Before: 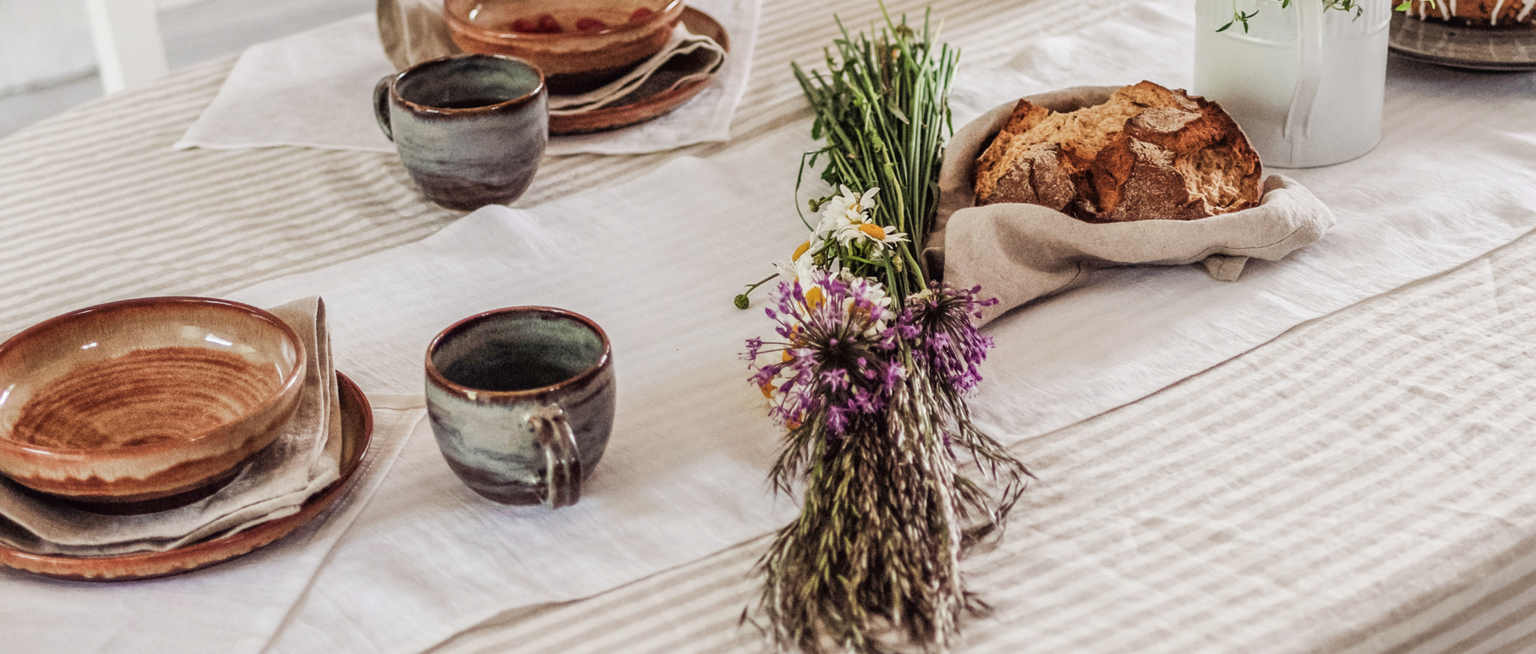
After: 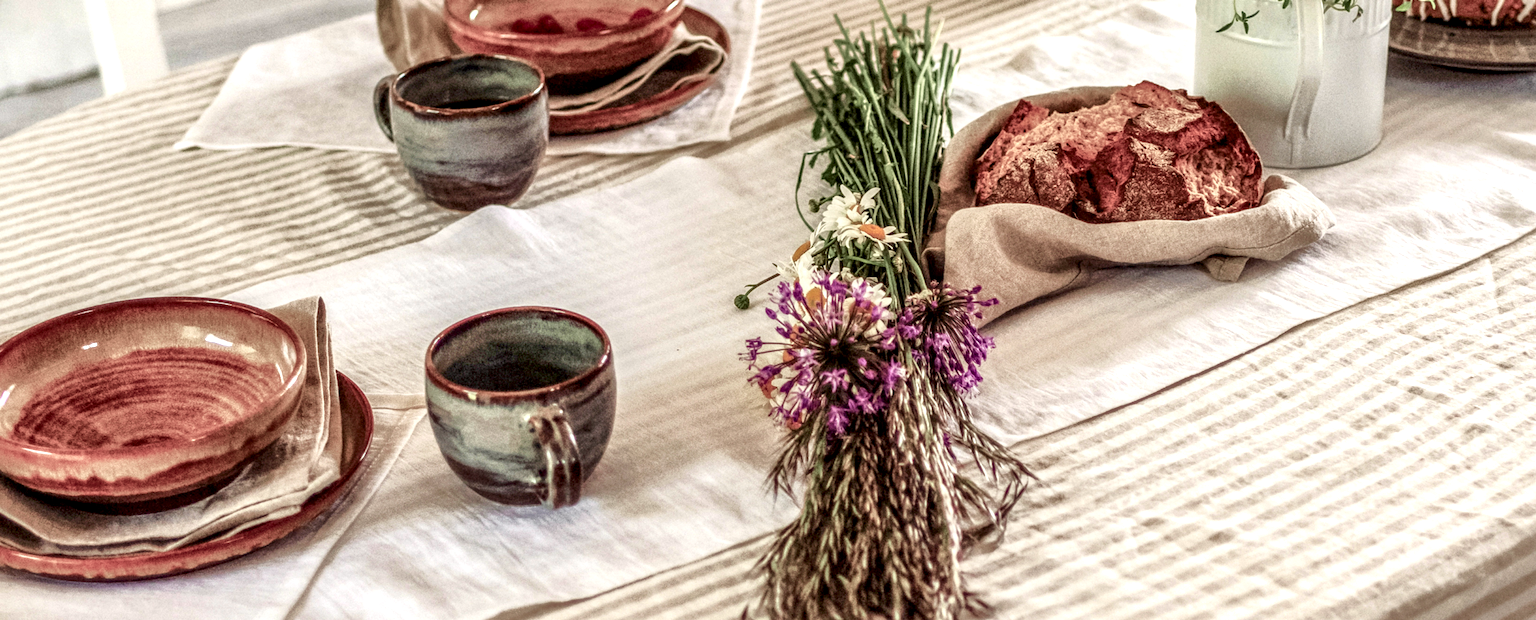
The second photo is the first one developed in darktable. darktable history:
tone equalizer: -8 EV -1.84 EV, -7 EV -1.16 EV, -6 EV -1.62 EV, smoothing diameter 25%, edges refinement/feathering 10, preserve details guided filter
exposure: exposure 0.376 EV, compensate highlight preservation false
shadows and highlights: on, module defaults
crop and rotate: top 0%, bottom 5.097%
tone curve: curves: ch0 [(0, 0.021) (0.059, 0.053) (0.212, 0.18) (0.337, 0.304) (0.495, 0.505) (0.725, 0.731) (0.89, 0.919) (1, 1)]; ch1 [(0, 0) (0.094, 0.081) (0.285, 0.299) (0.403, 0.436) (0.479, 0.475) (0.54, 0.55) (0.615, 0.637) (0.683, 0.688) (1, 1)]; ch2 [(0, 0) (0.257, 0.217) (0.434, 0.434) (0.498, 0.507) (0.527, 0.542) (0.597, 0.587) (0.658, 0.595) (1, 1)], color space Lab, independent channels, preserve colors none
local contrast: detail 150%
